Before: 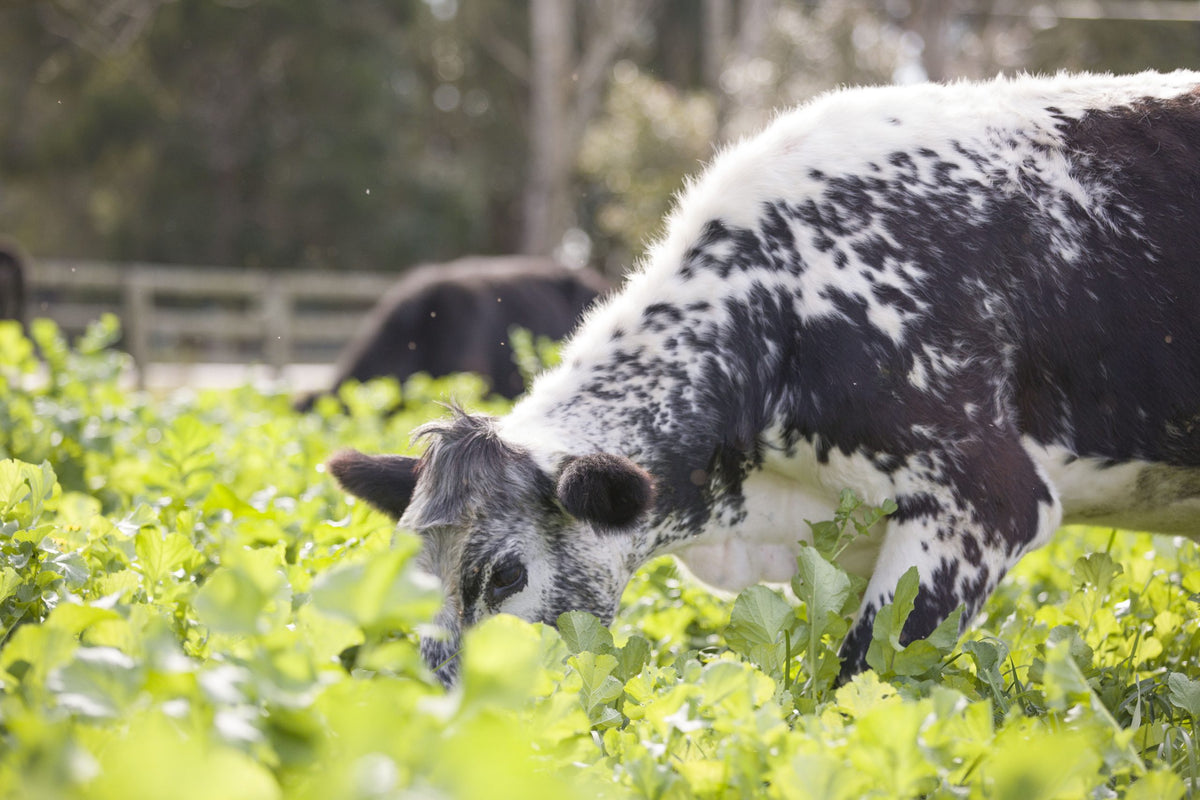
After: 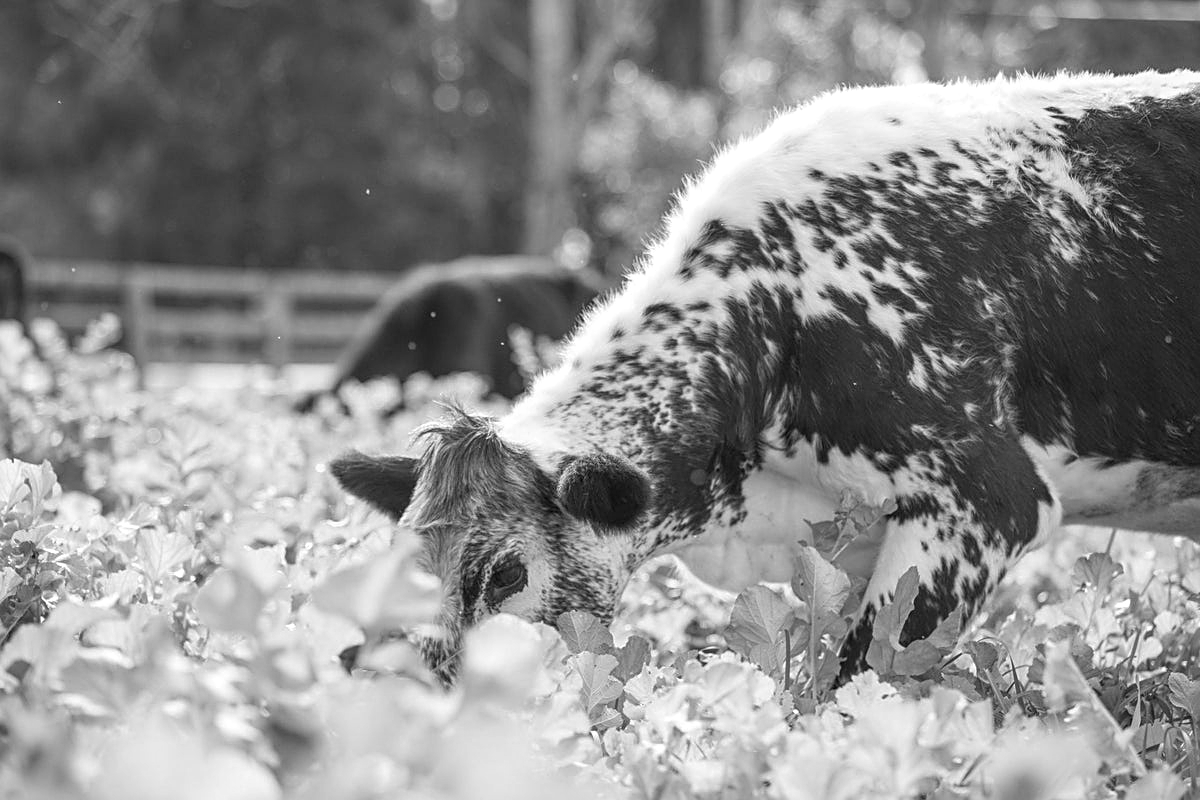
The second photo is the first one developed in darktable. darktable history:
monochrome: size 3.1
local contrast: on, module defaults
color balance rgb: shadows lift › hue 87.51°, highlights gain › chroma 1.62%, highlights gain › hue 55.1°, global offset › chroma 0.1%, global offset › hue 253.66°, linear chroma grading › global chroma 0.5%
sharpen: on, module defaults
